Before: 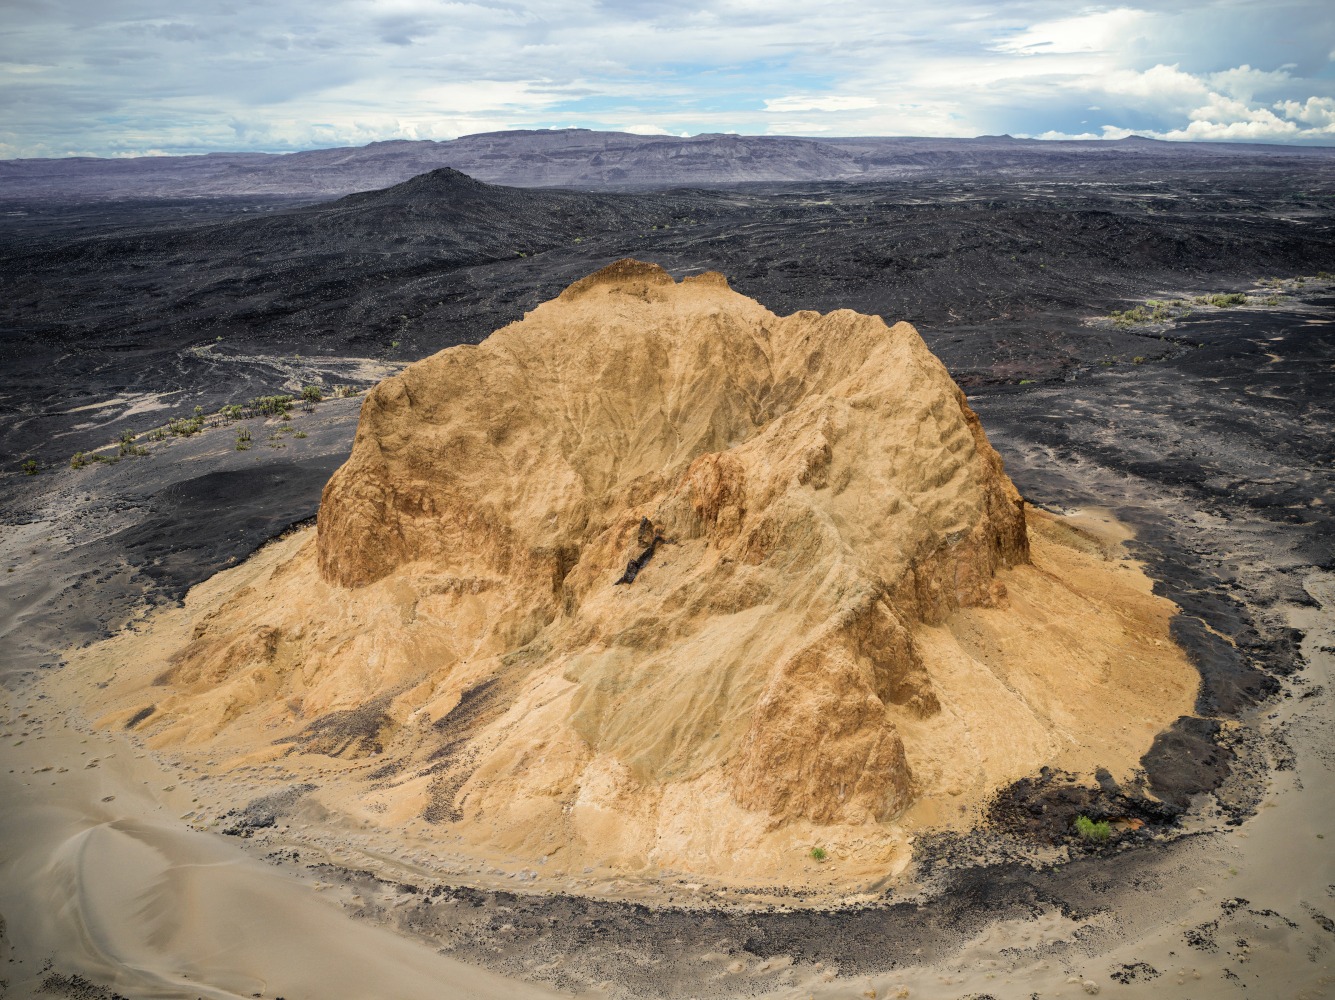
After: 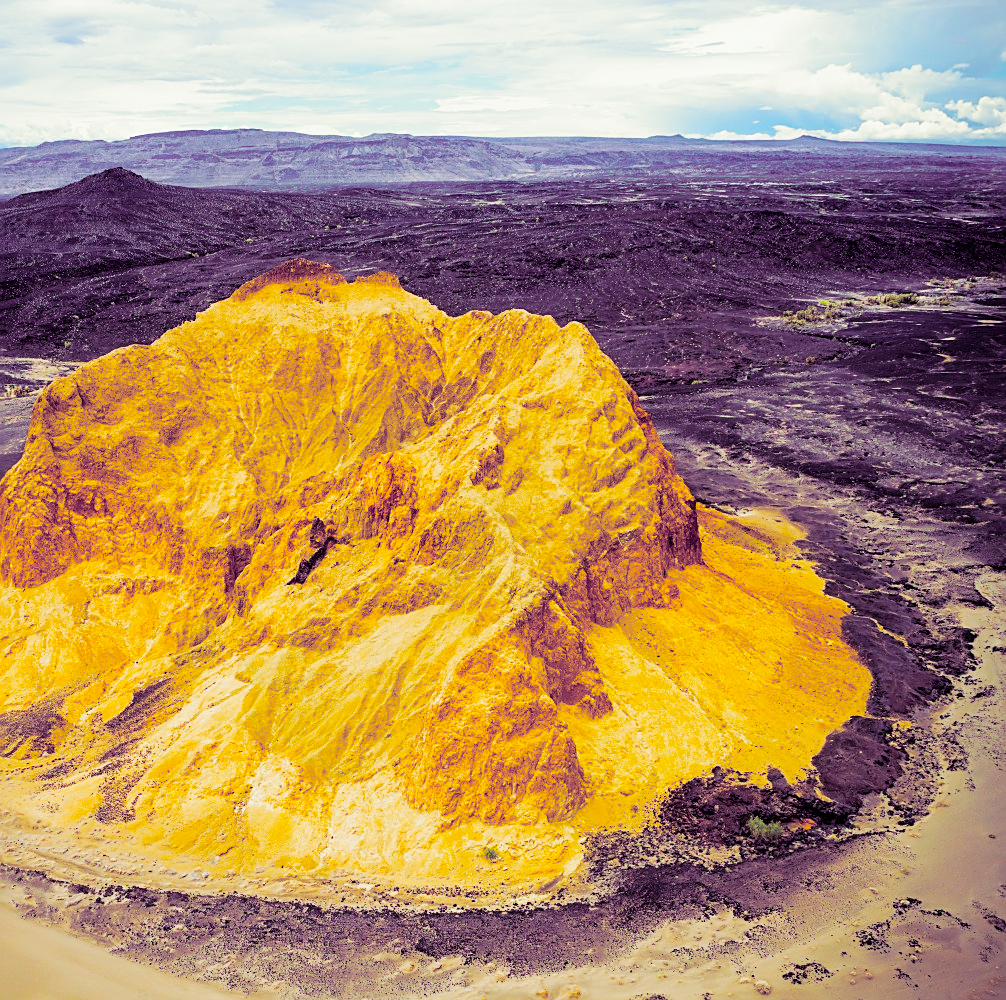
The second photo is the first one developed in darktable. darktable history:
tone equalizer: on, module defaults
split-toning: shadows › hue 277.2°, shadows › saturation 0.74
filmic rgb: middle gray luminance 12.74%, black relative exposure -10.13 EV, white relative exposure 3.47 EV, threshold 6 EV, target black luminance 0%, hardness 5.74, latitude 44.69%, contrast 1.221, highlights saturation mix 5%, shadows ↔ highlights balance 26.78%, add noise in highlights 0, preserve chrominance no, color science v3 (2019), use custom middle-gray values true, iterations of high-quality reconstruction 0, contrast in highlights soft, enable highlight reconstruction true
crop and rotate: left 24.6%
sharpen: on, module defaults
color balance: input saturation 134.34%, contrast -10.04%, contrast fulcrum 19.67%, output saturation 133.51%
